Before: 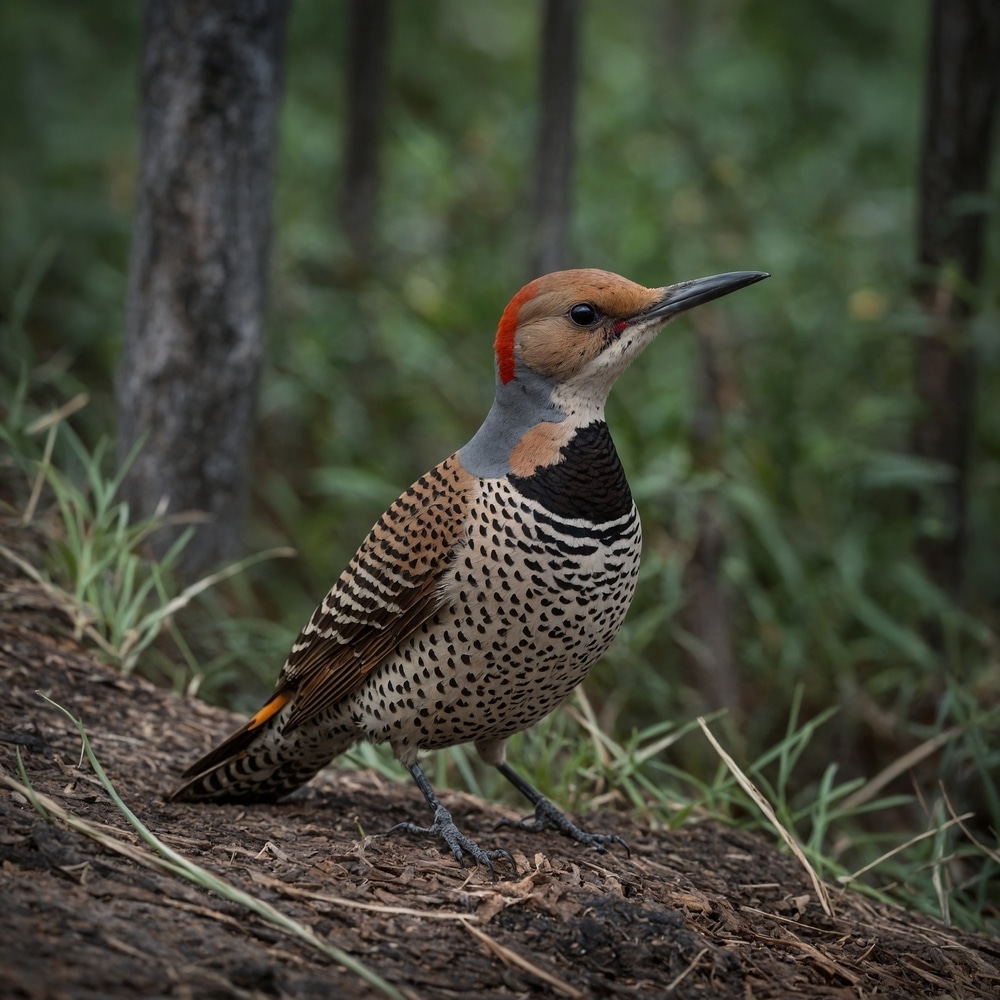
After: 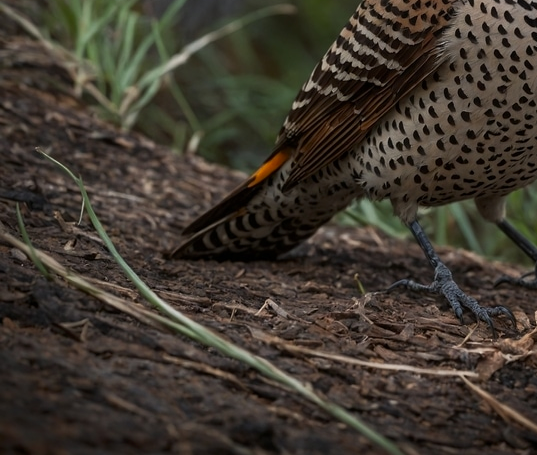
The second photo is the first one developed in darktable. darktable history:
shadows and highlights: shadows -52.59, highlights 84.58, soften with gaussian
crop and rotate: top 54.355%, right 46.294%, bottom 0.127%
